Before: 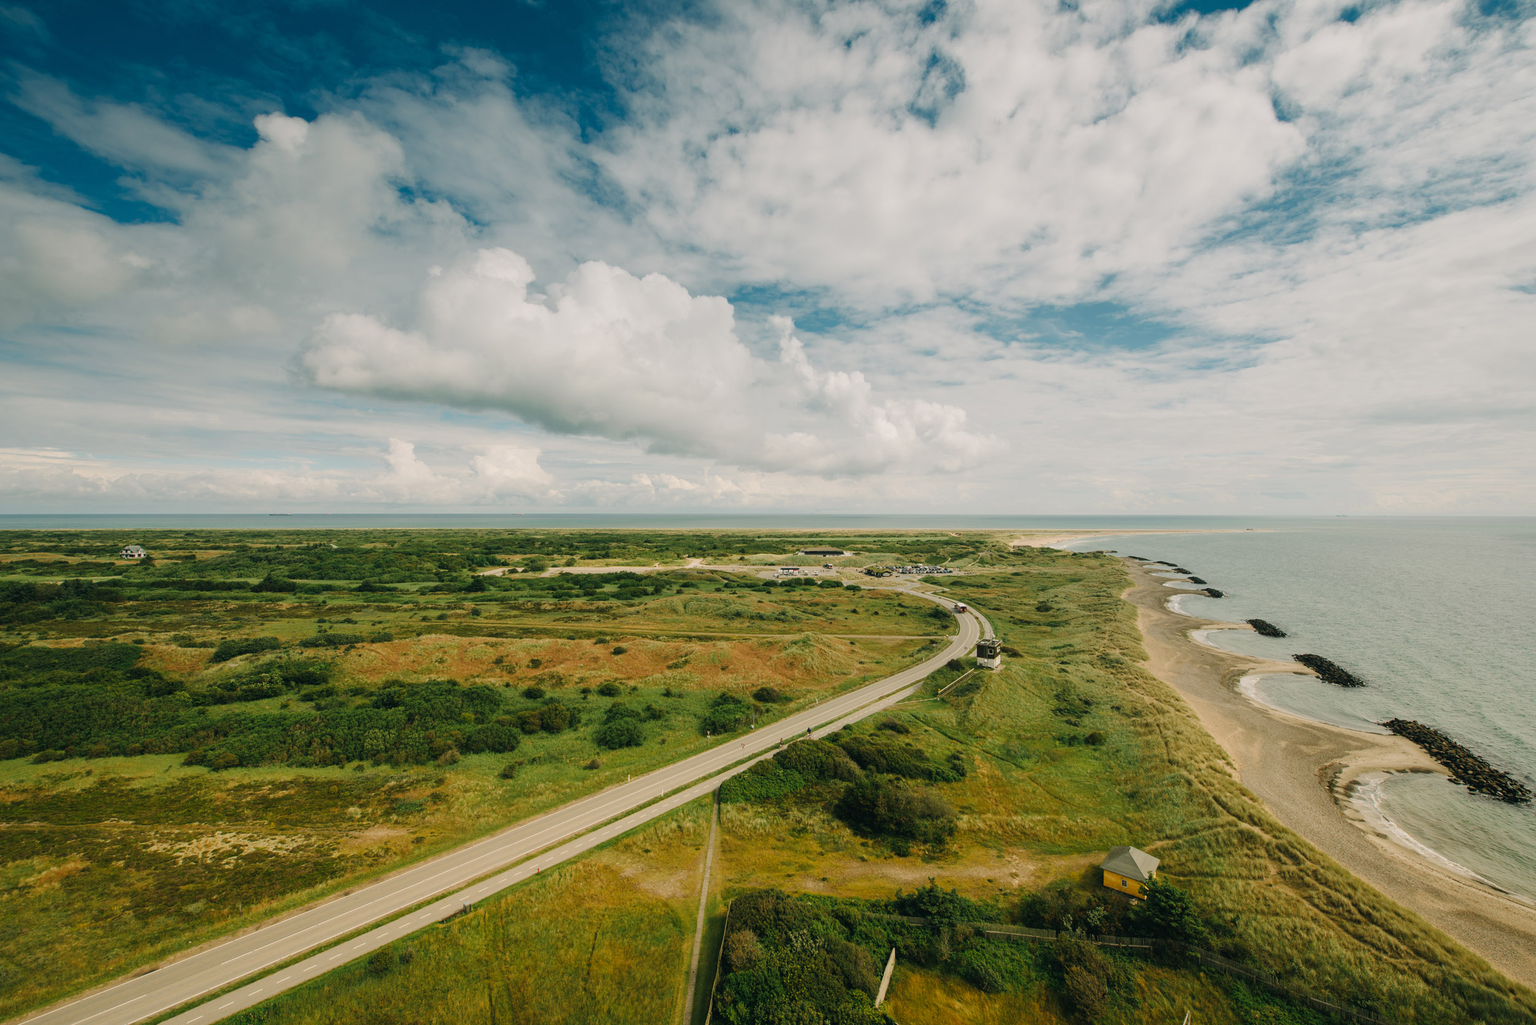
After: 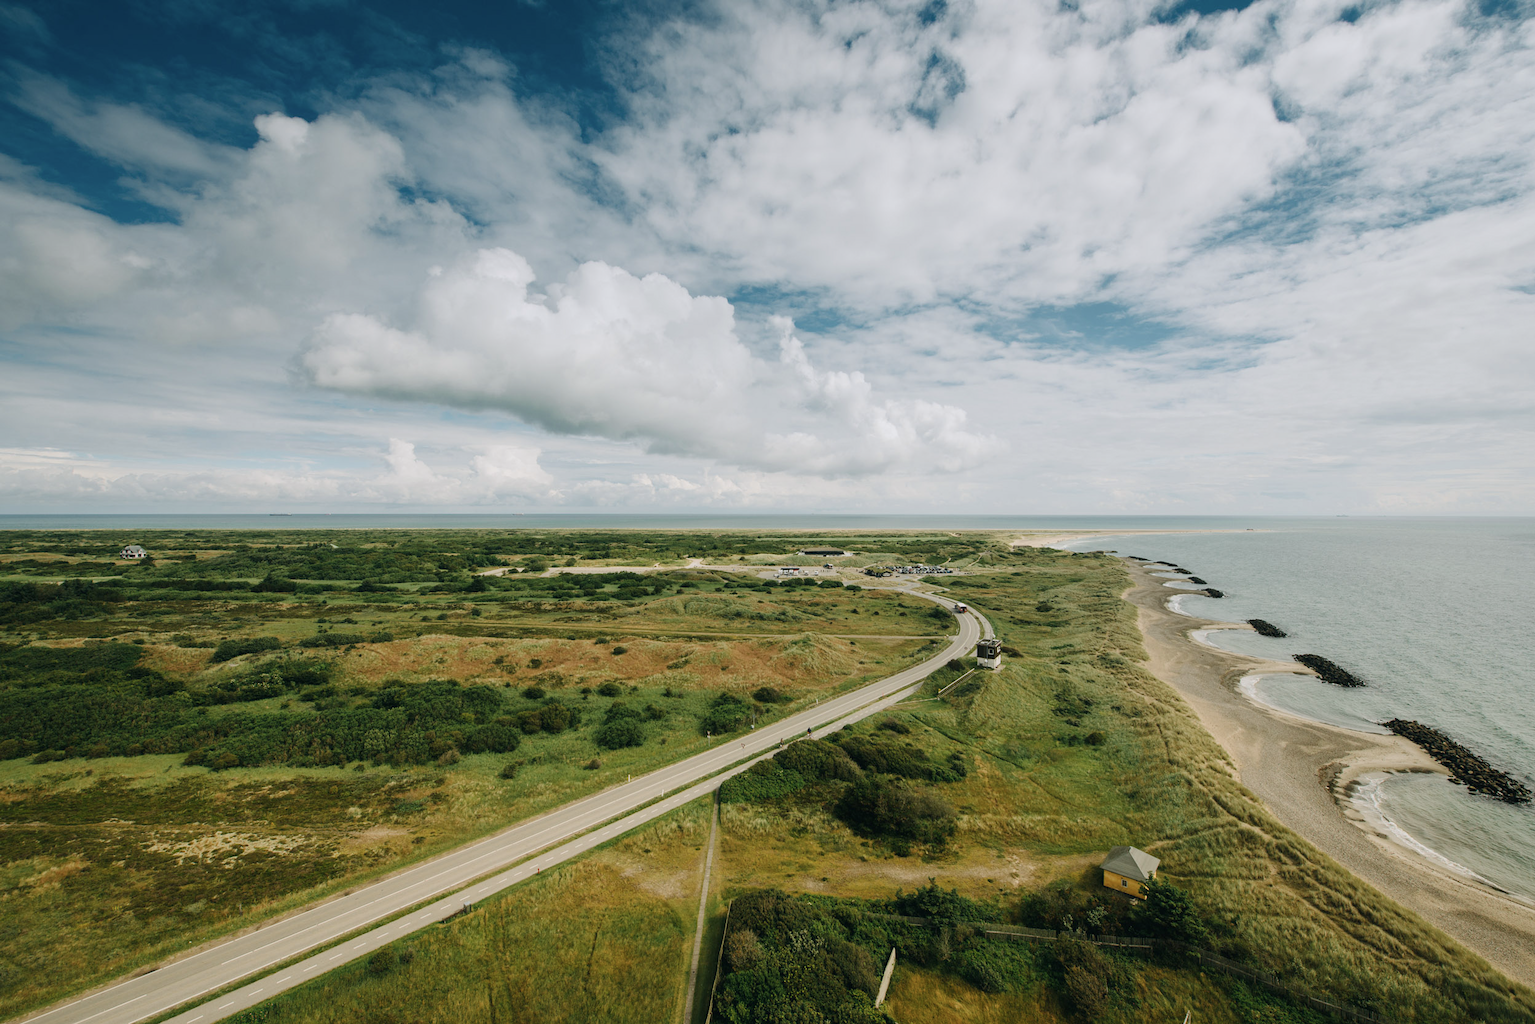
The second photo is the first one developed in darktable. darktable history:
white balance: red 0.967, blue 1.049
contrast brightness saturation: contrast 0.11, saturation -0.17
